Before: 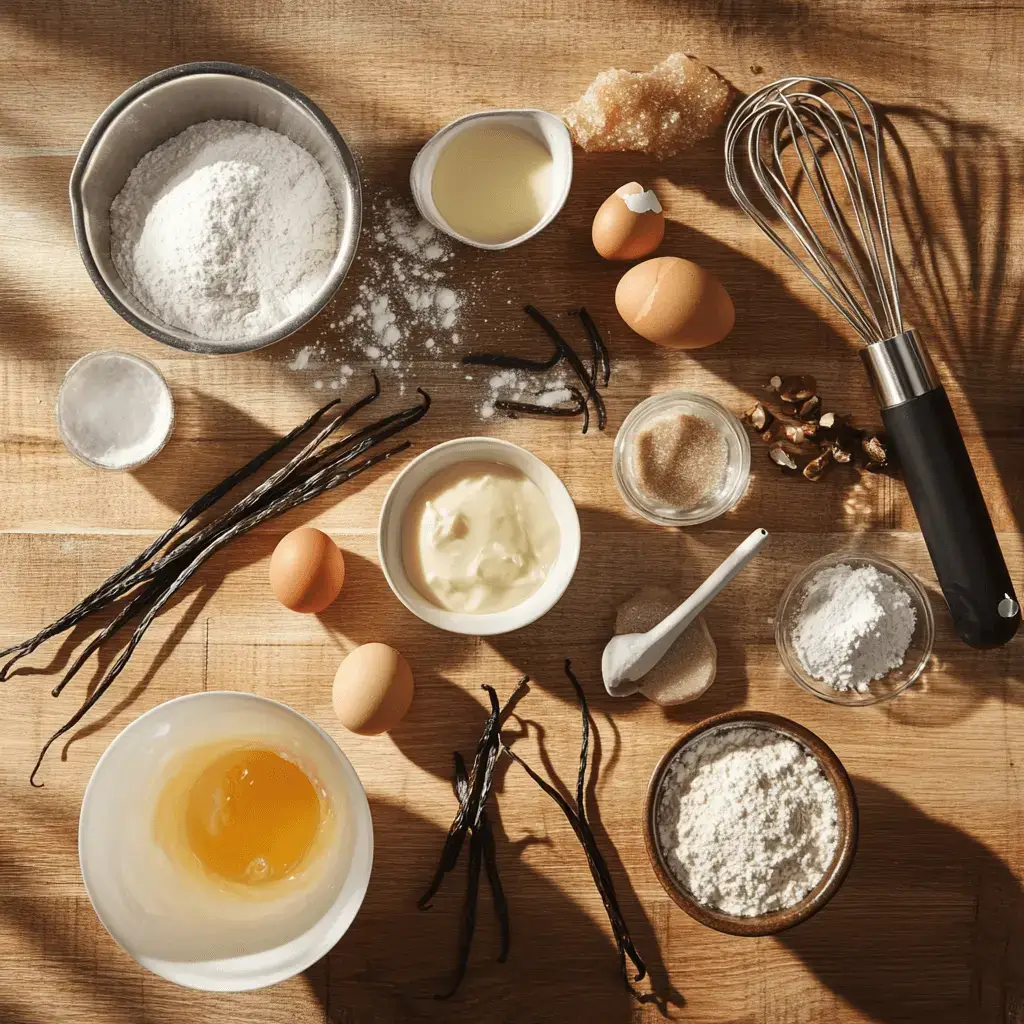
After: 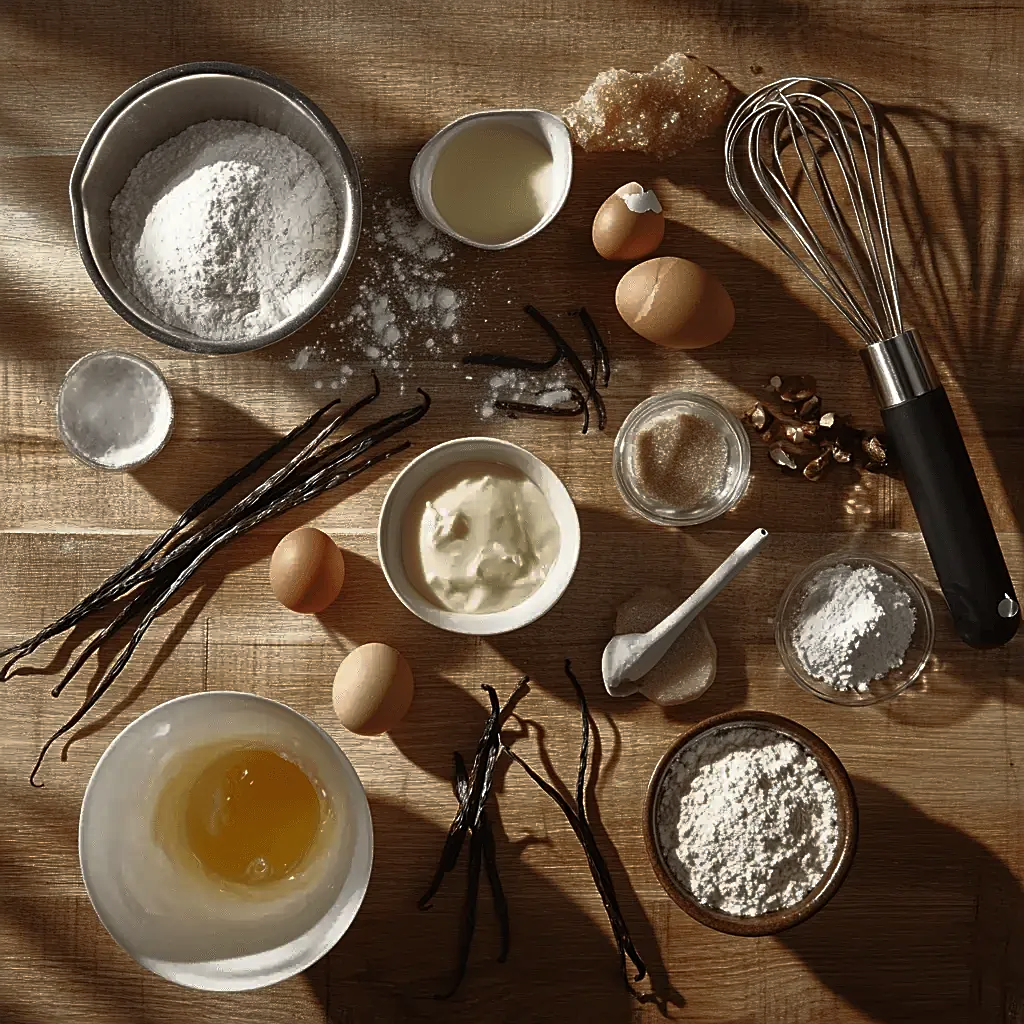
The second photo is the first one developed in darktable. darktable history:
sharpen: on, module defaults
base curve: curves: ch0 [(0, 0) (0.564, 0.291) (0.802, 0.731) (1, 1)]
